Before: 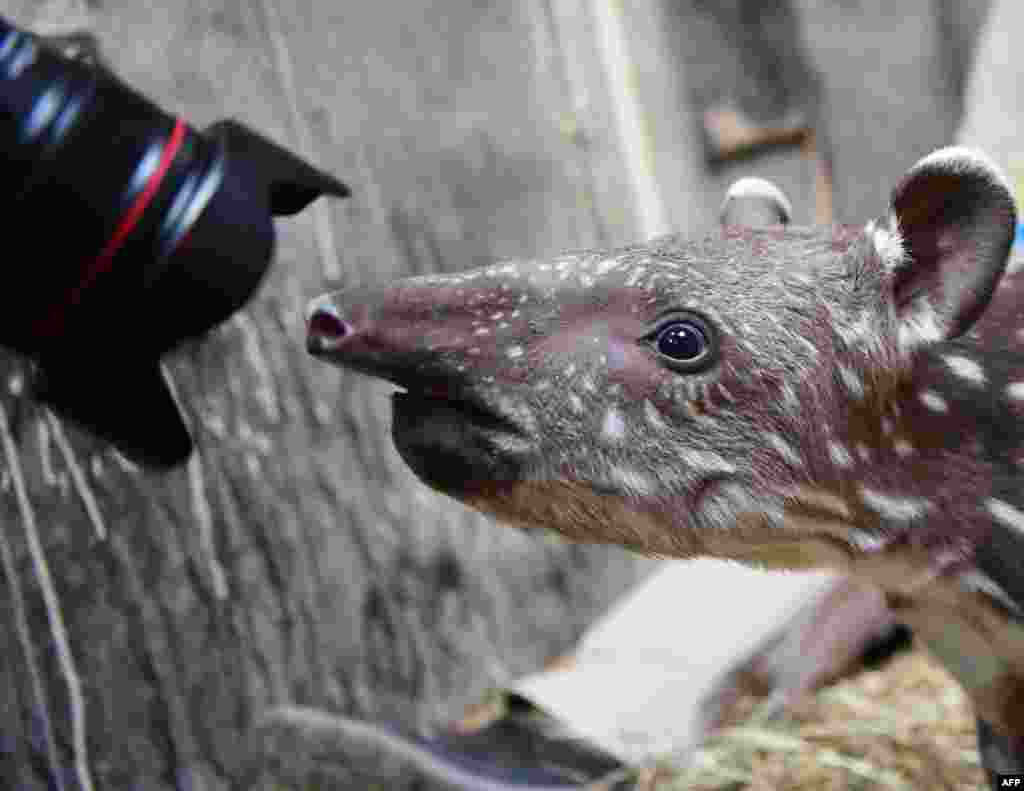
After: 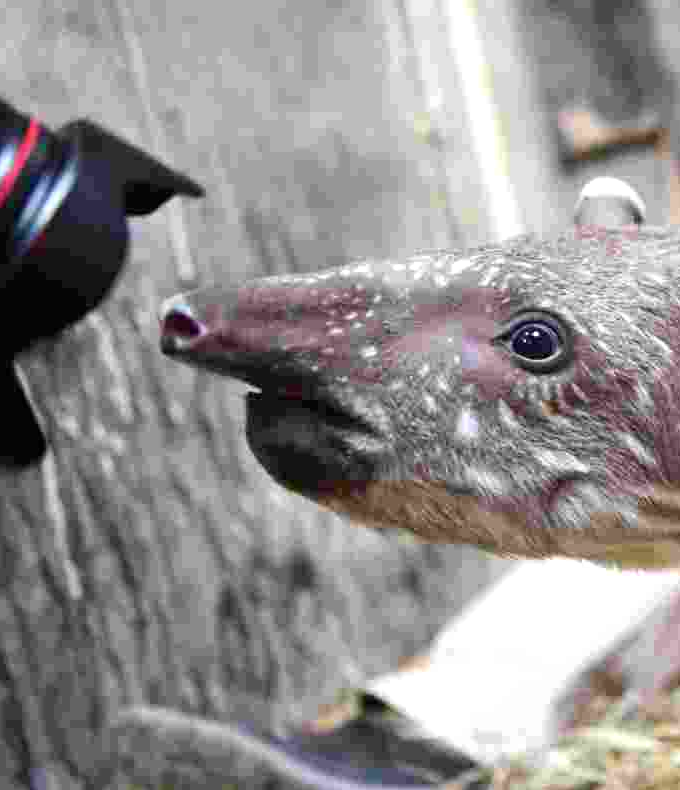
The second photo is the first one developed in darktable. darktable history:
exposure: black level correction 0.001, exposure 0.499 EV, compensate exposure bias true, compensate highlight preservation false
crop and rotate: left 14.319%, right 19.275%
